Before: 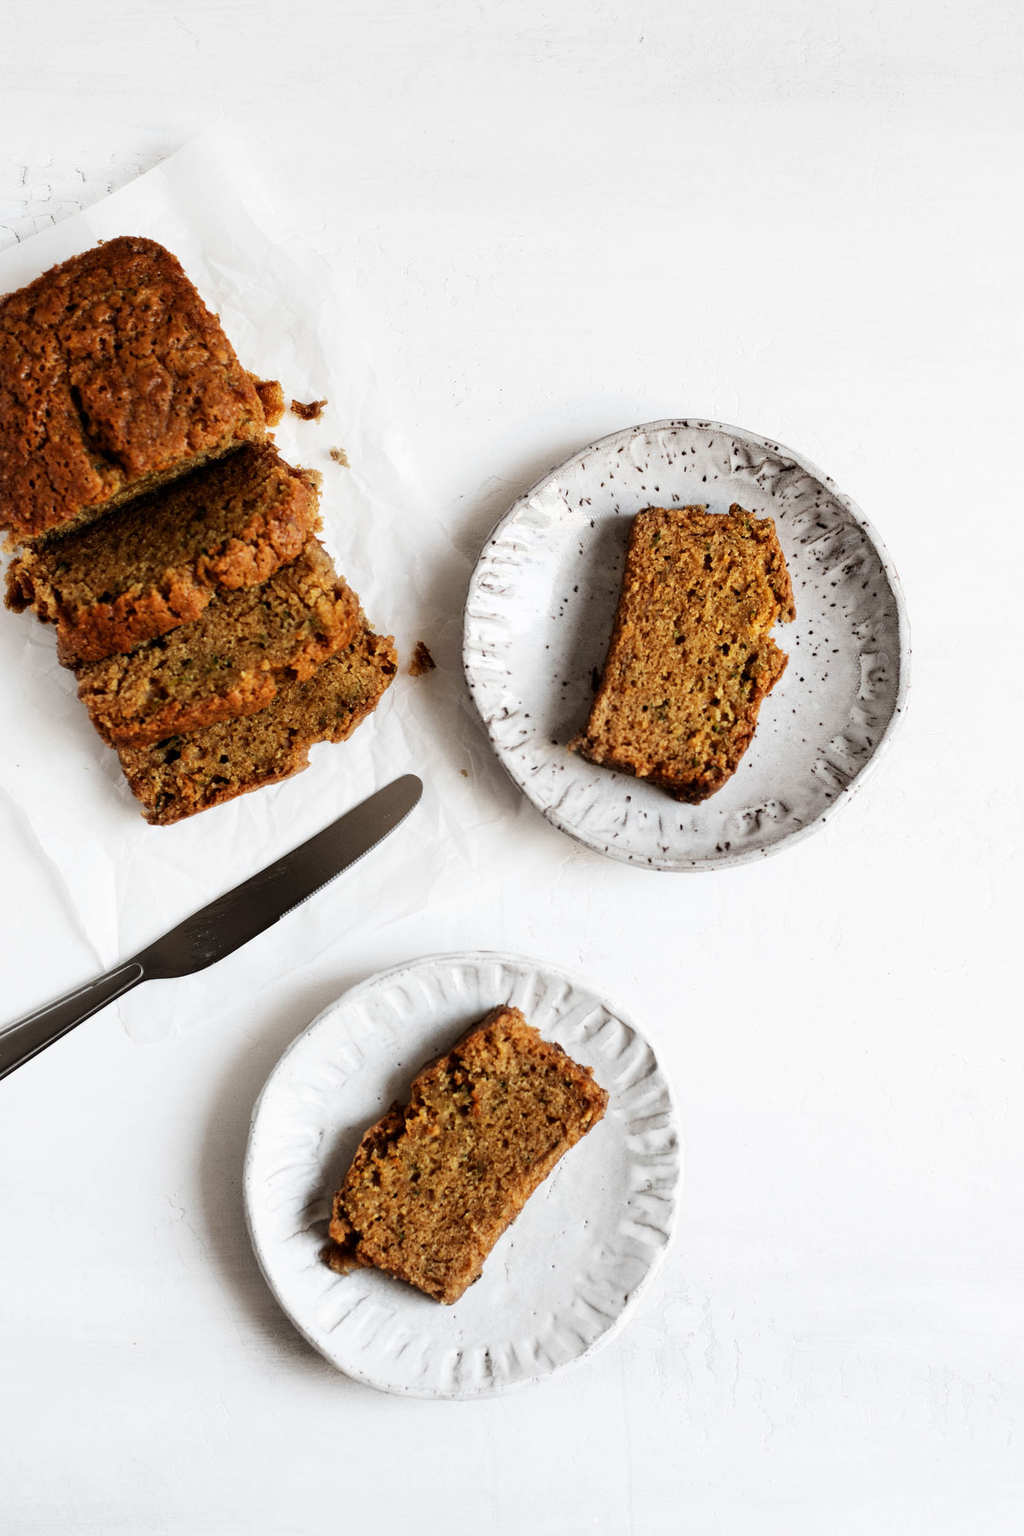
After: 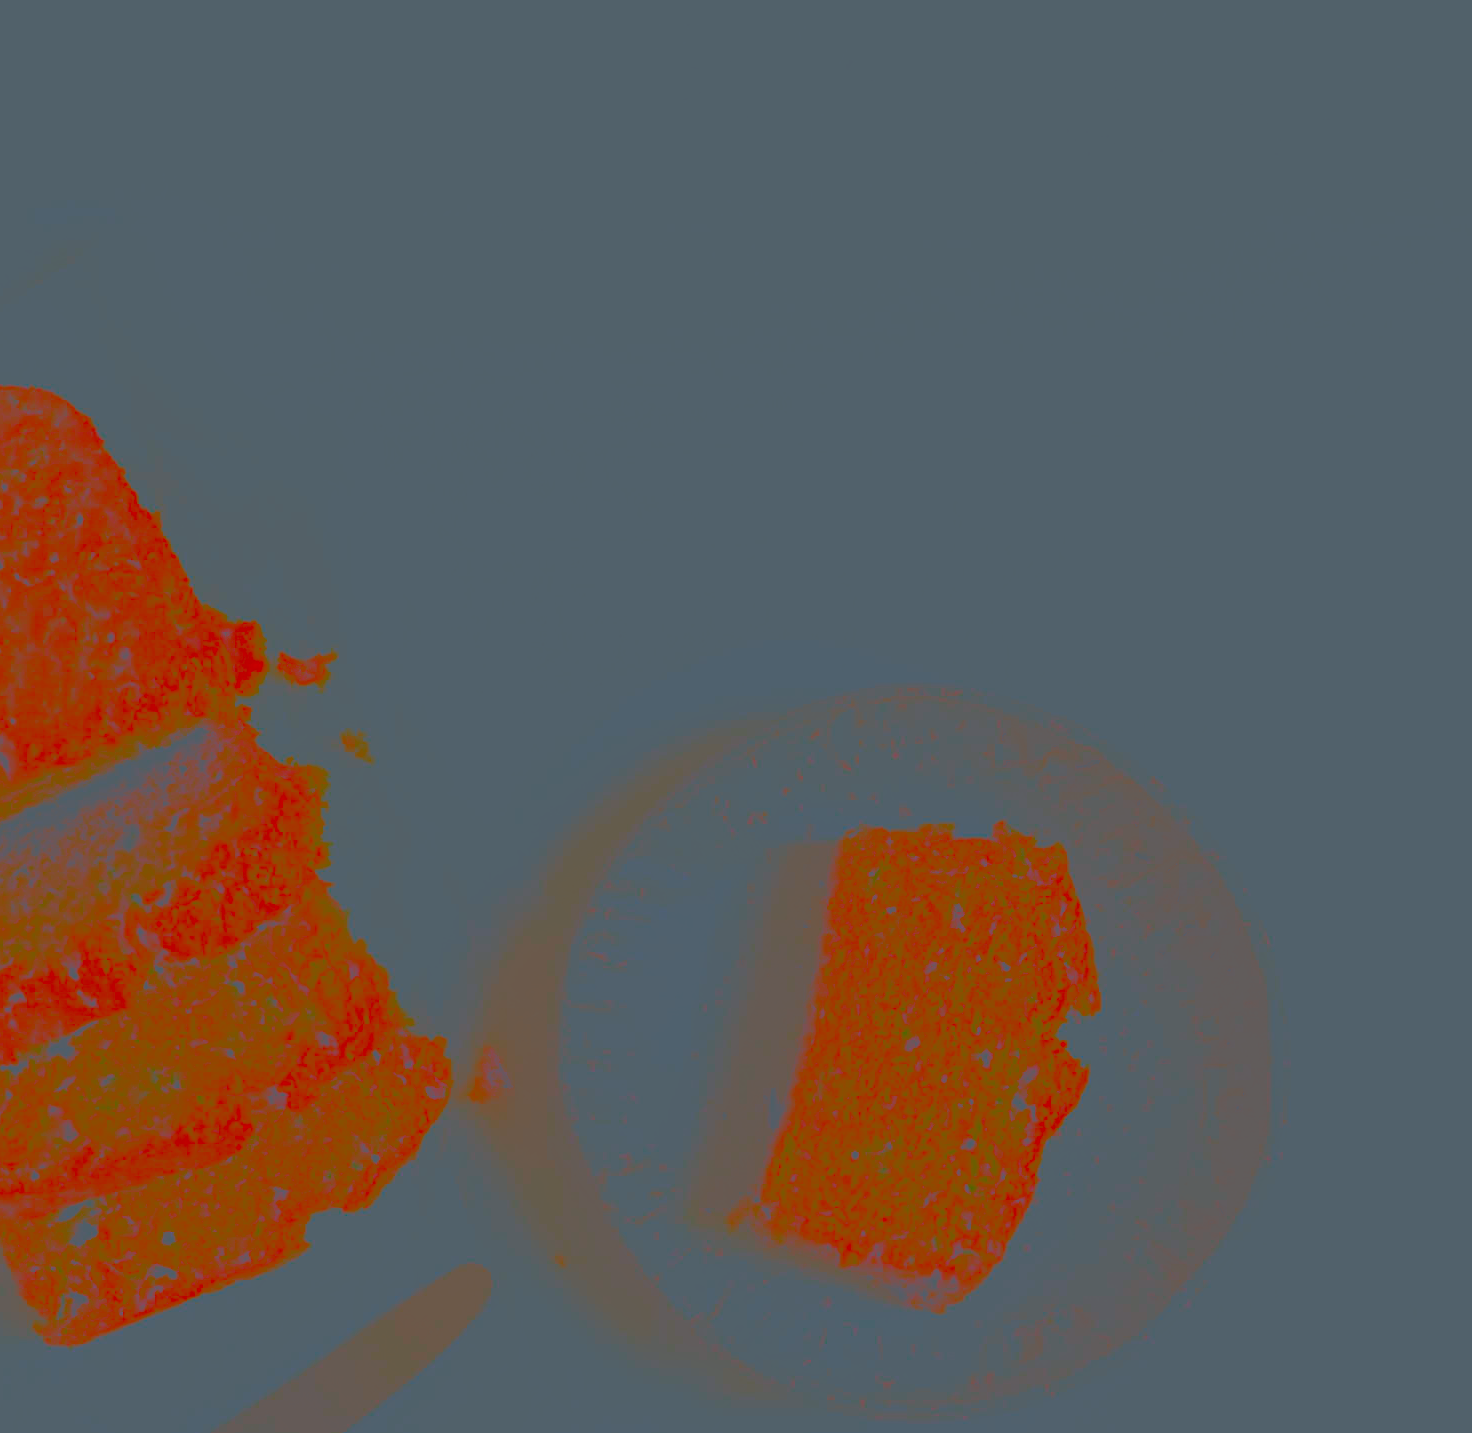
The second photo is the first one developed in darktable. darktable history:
crop and rotate: left 11.812%, bottom 42.776%
exposure: compensate highlight preservation false
color correction: highlights a* -10.69, highlights b* -19.19
contrast brightness saturation: contrast -0.99, brightness -0.17, saturation 0.75
